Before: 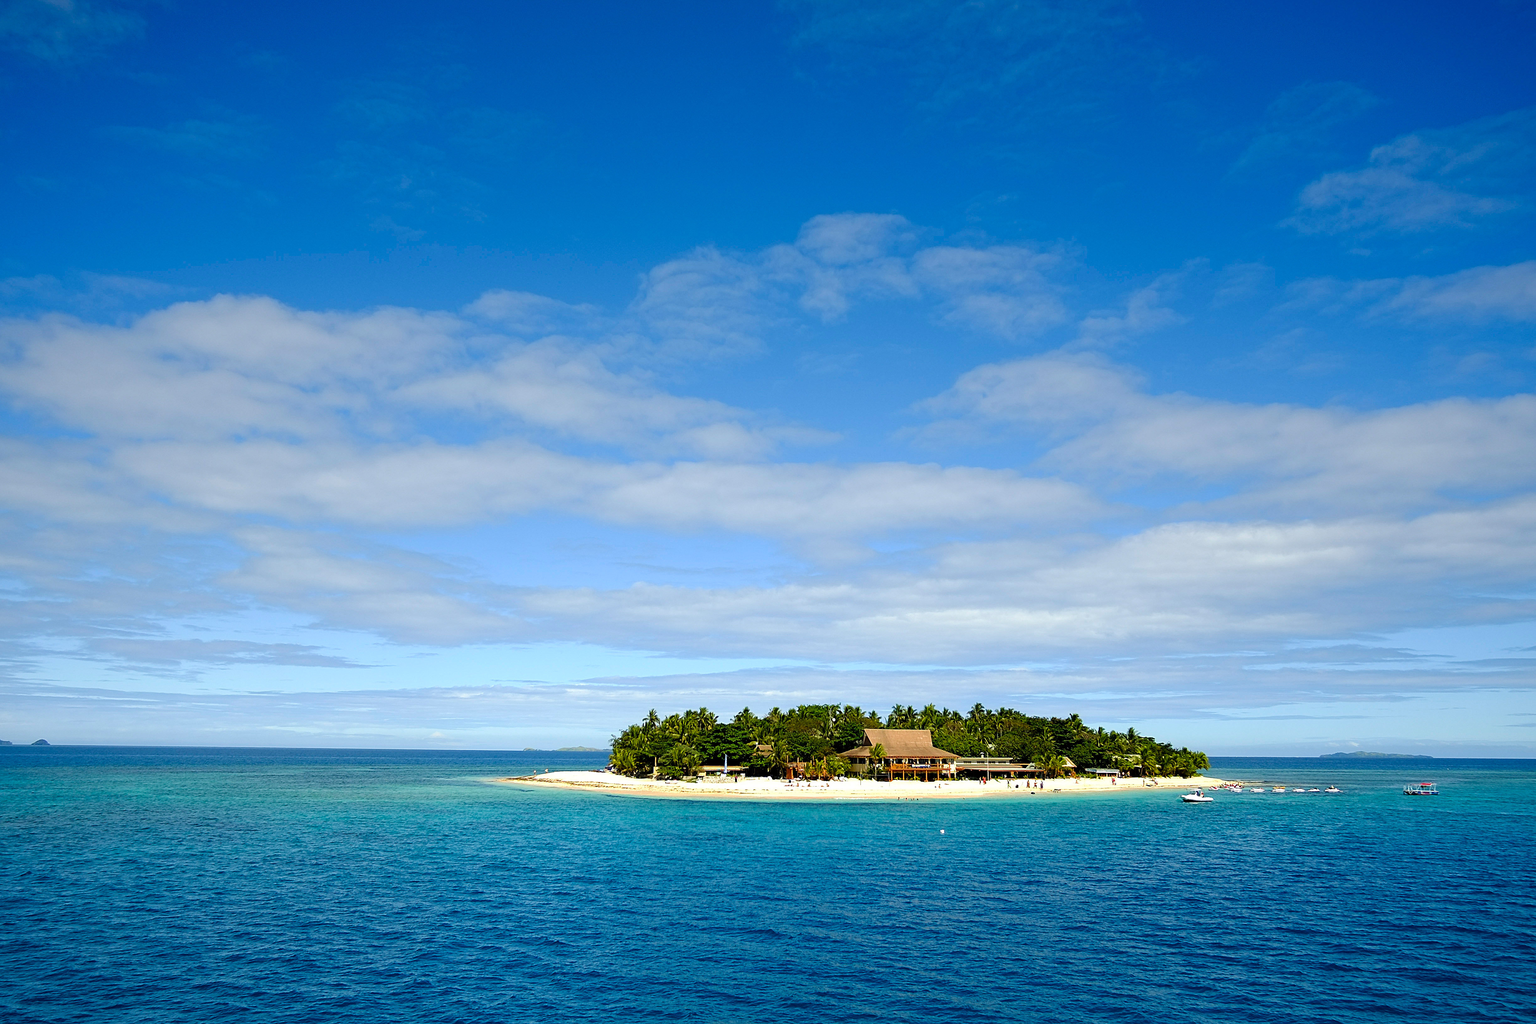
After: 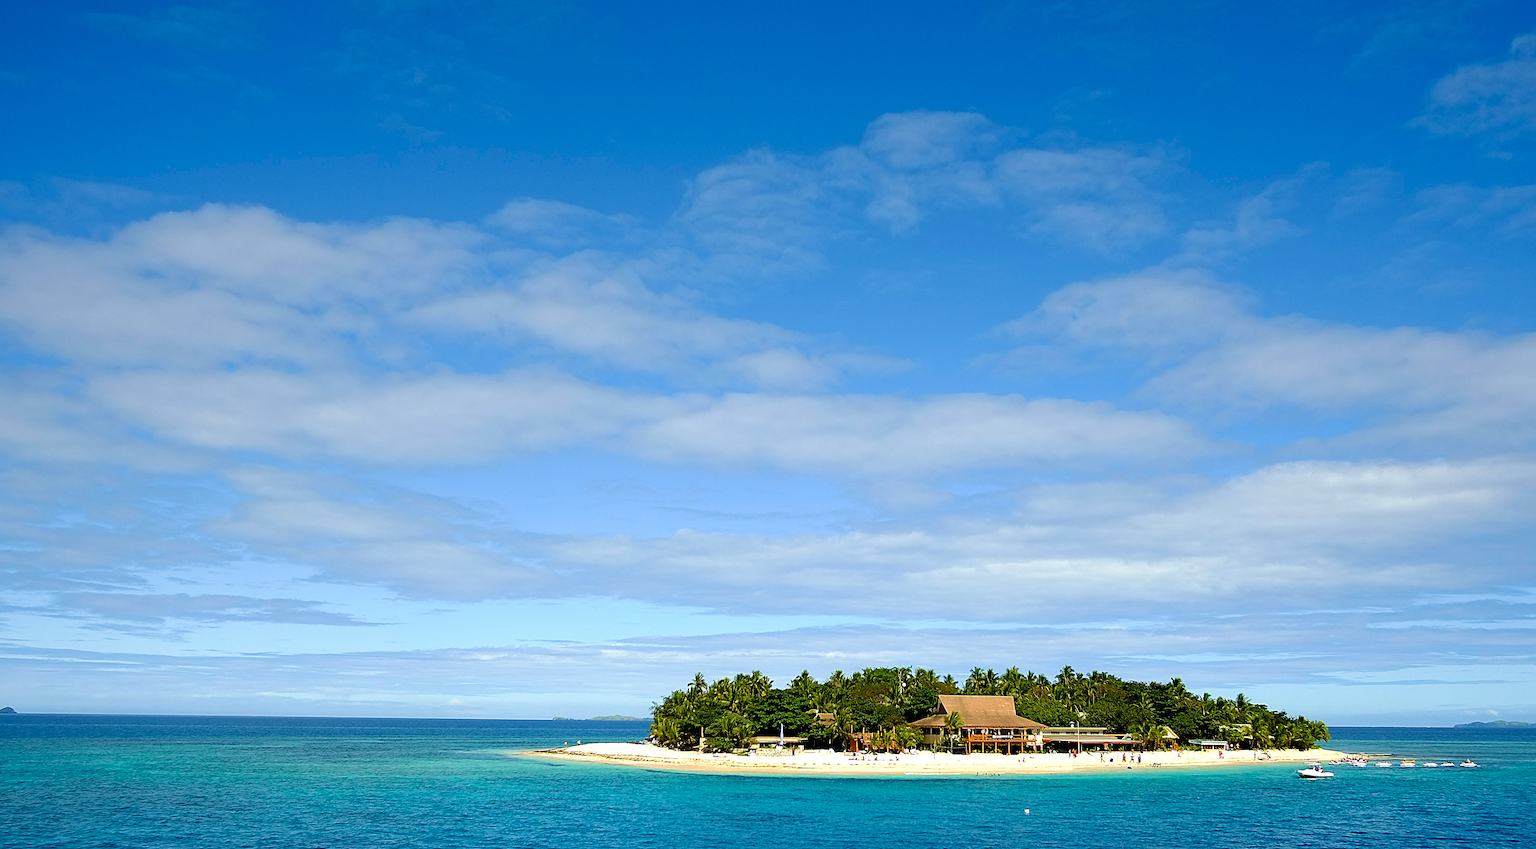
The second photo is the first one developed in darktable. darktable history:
crop and rotate: left 2.314%, top 11.265%, right 9.348%, bottom 15.476%
velvia: on, module defaults
sharpen: amount 0.216
